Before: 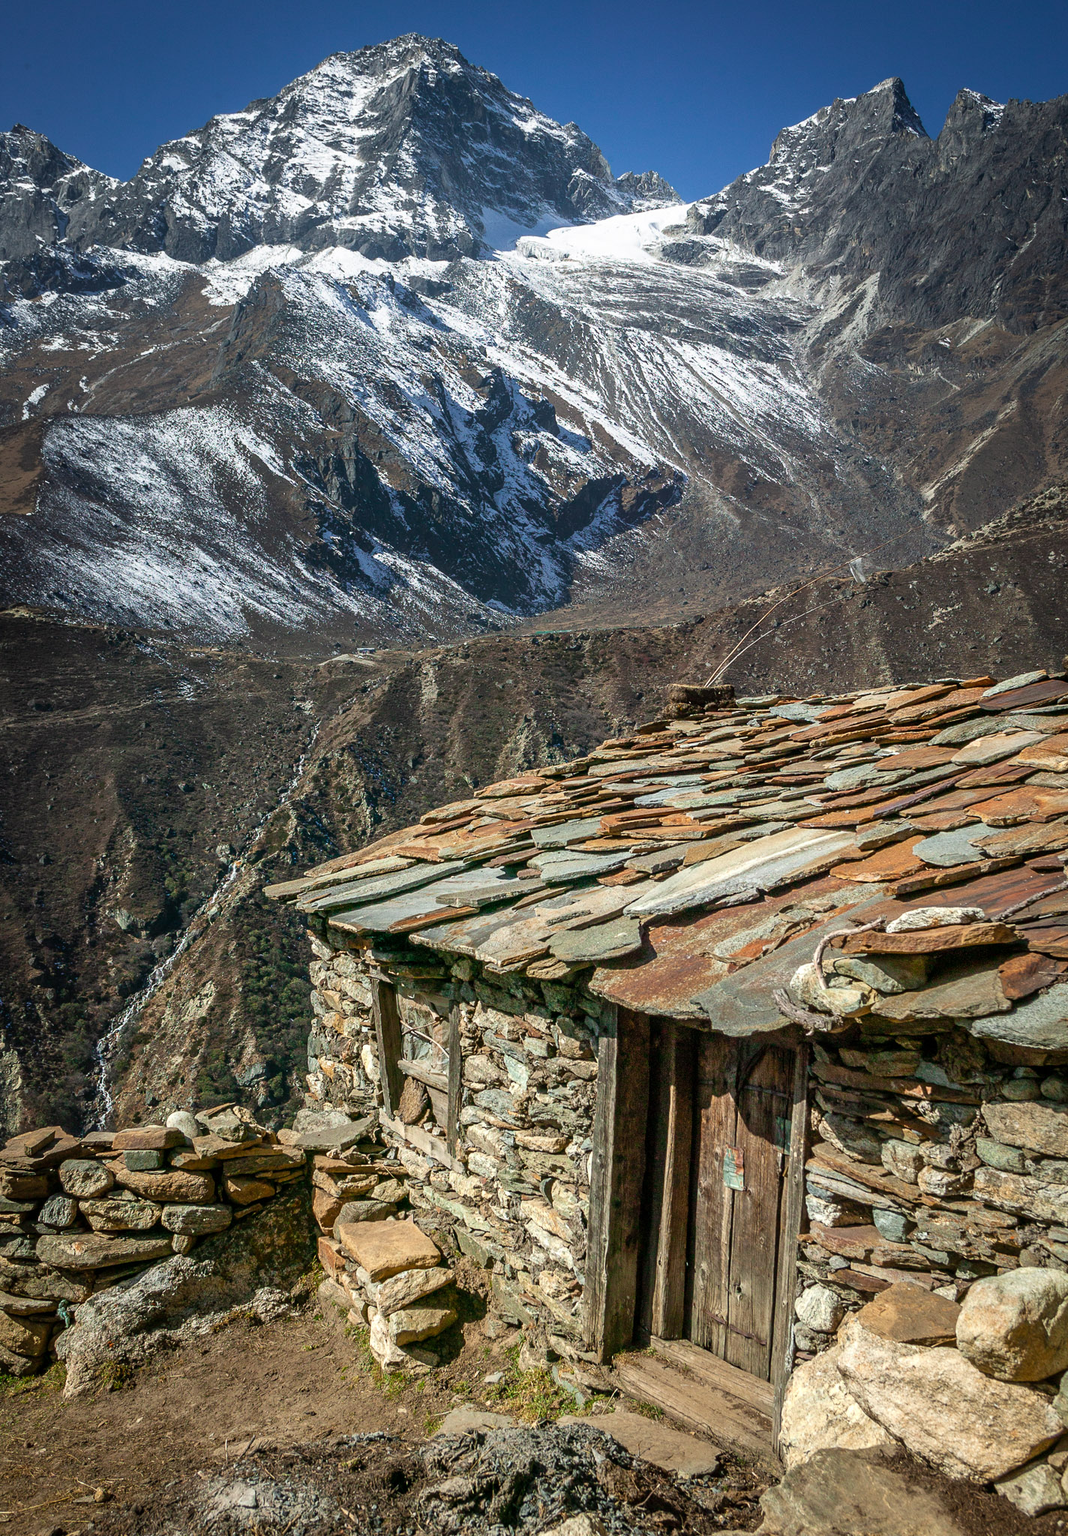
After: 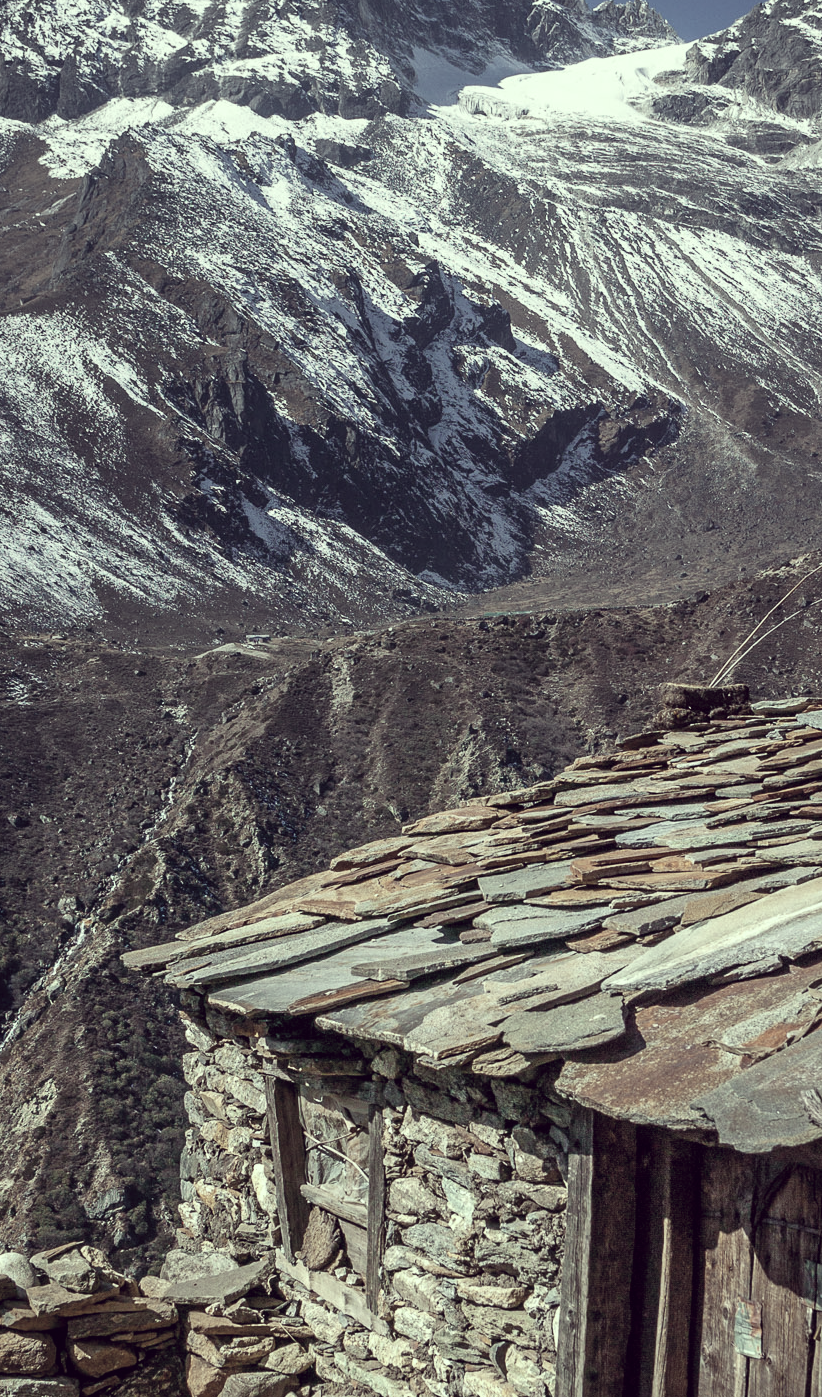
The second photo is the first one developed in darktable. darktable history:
color correction: highlights a* -20.17, highlights b* 20.27, shadows a* 20.03, shadows b* -20.46, saturation 0.43
crop: left 16.202%, top 11.208%, right 26.045%, bottom 20.557%
